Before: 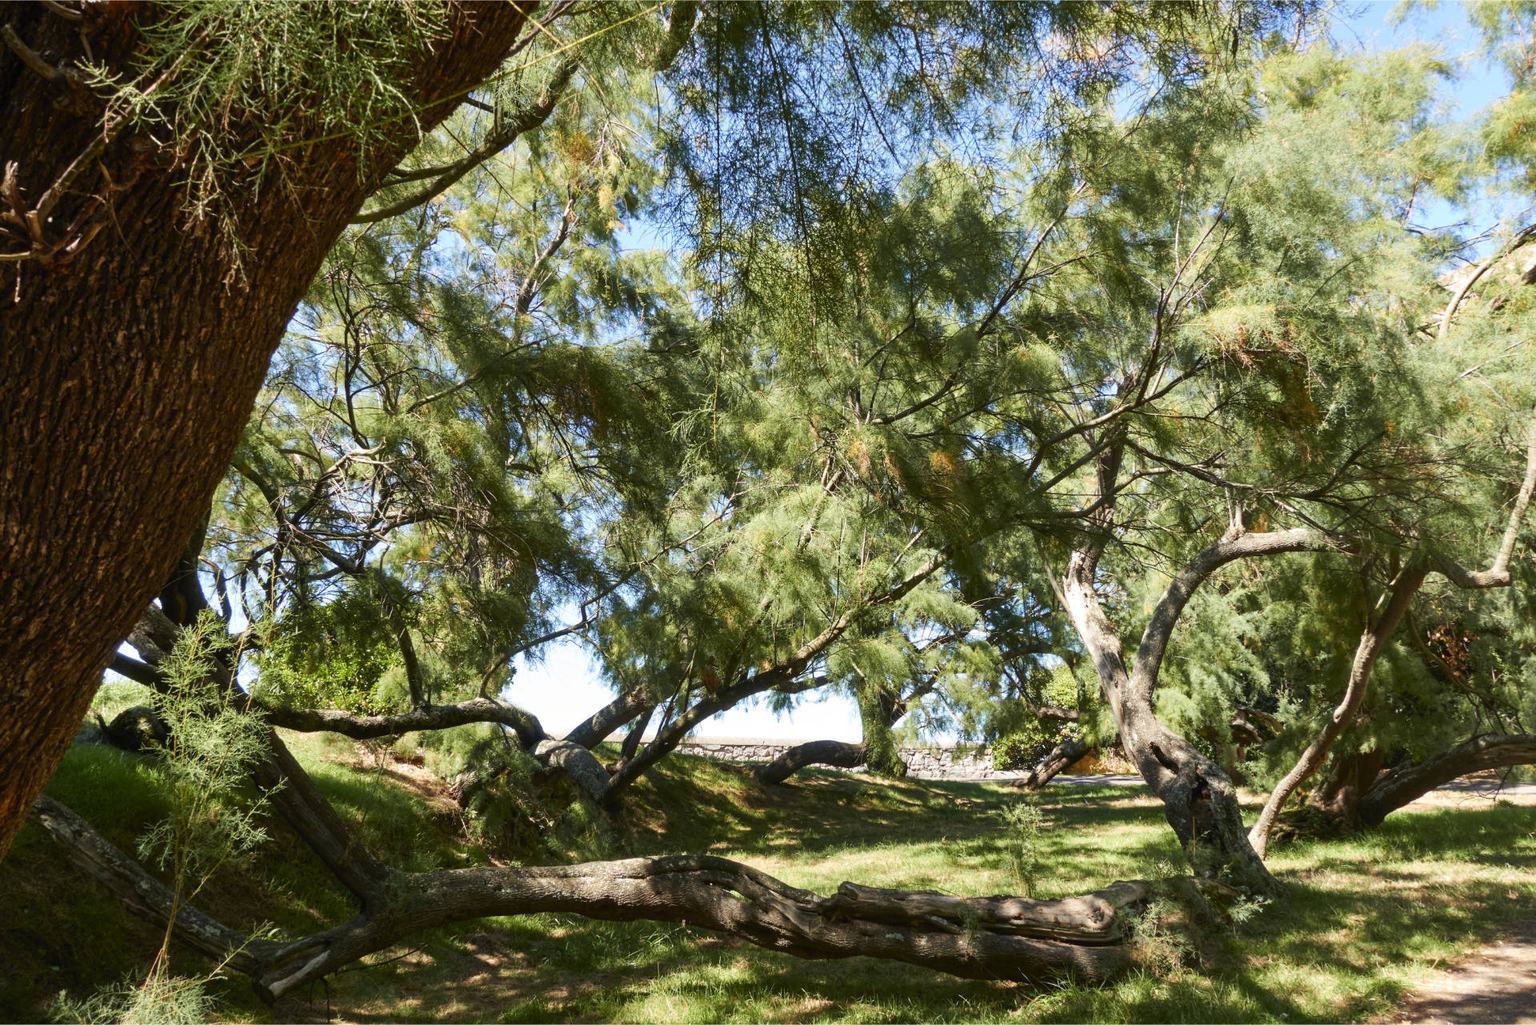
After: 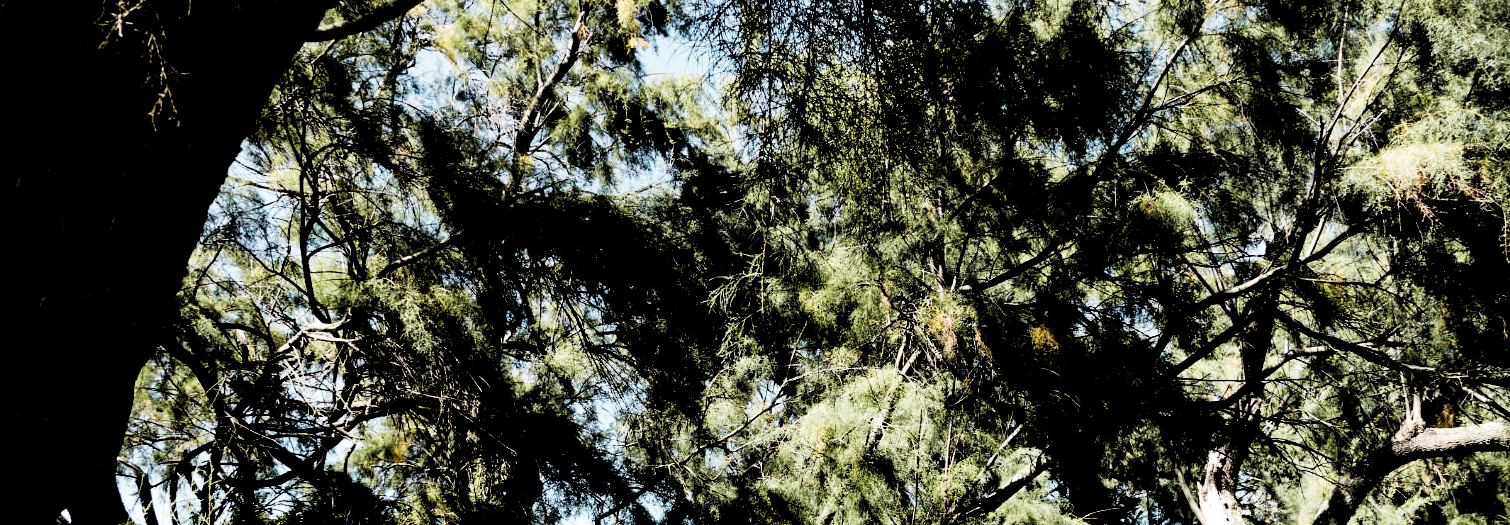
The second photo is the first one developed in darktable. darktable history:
levels: levels [0.514, 0.759, 1]
base curve: curves: ch0 [(0, 0) (0.028, 0.03) (0.121, 0.232) (0.46, 0.748) (0.859, 0.968) (1, 1)], preserve colors none
crop: left 6.836%, top 18.608%, right 14.49%, bottom 40.333%
